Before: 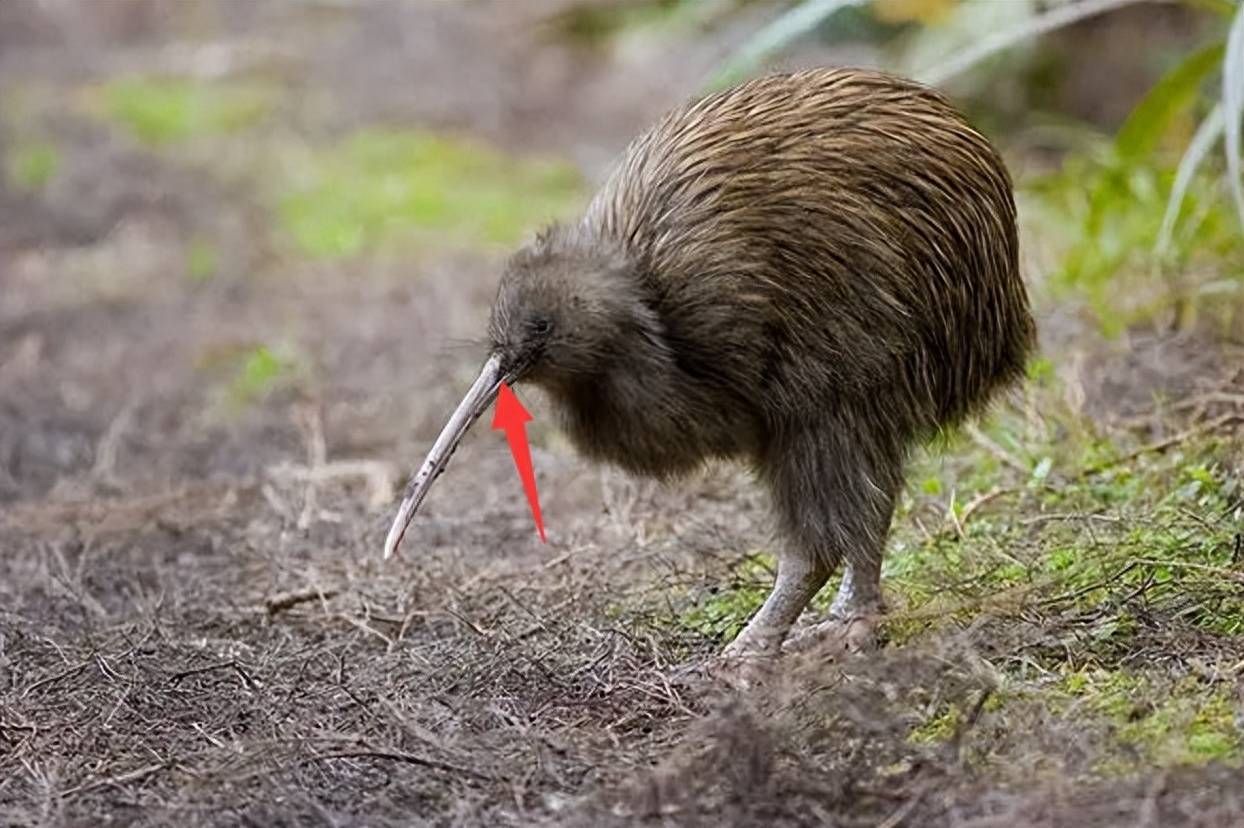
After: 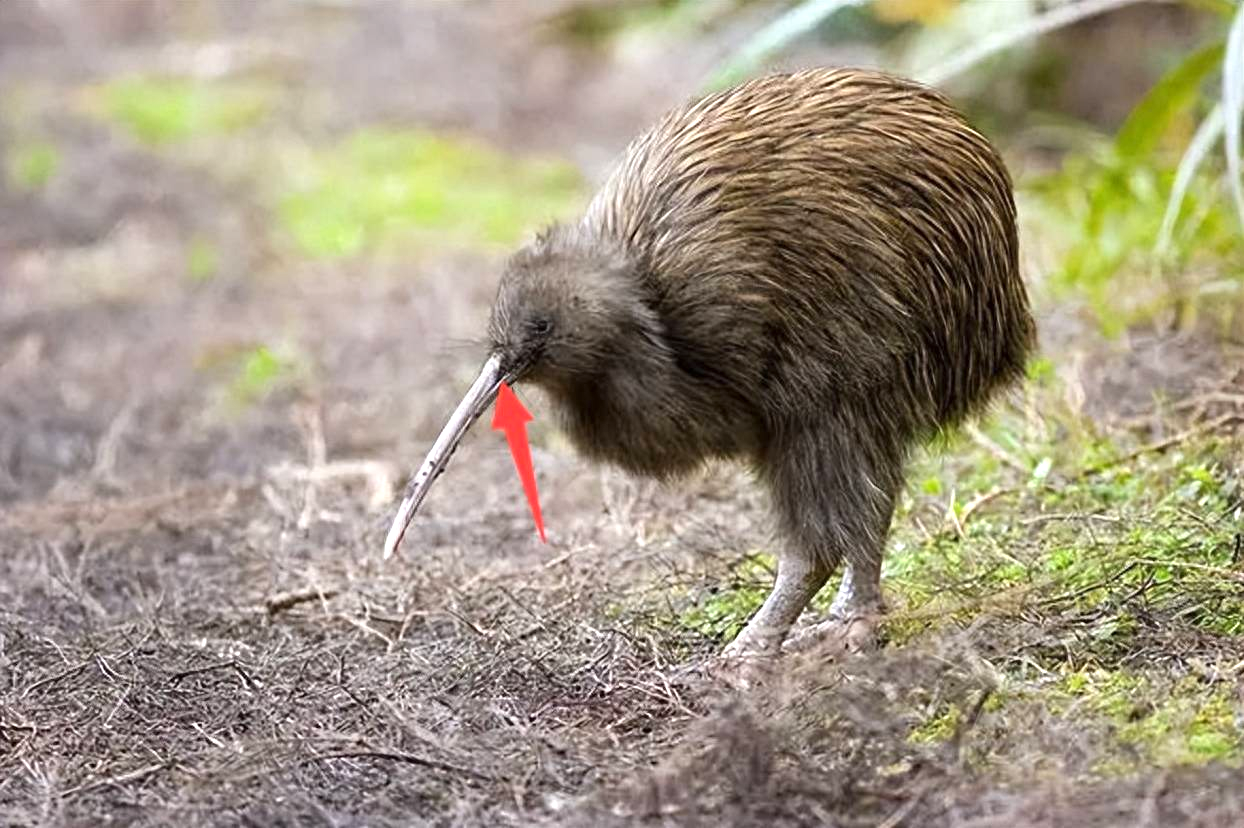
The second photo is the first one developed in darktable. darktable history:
exposure: exposure 0.657 EV, compensate highlight preservation false
